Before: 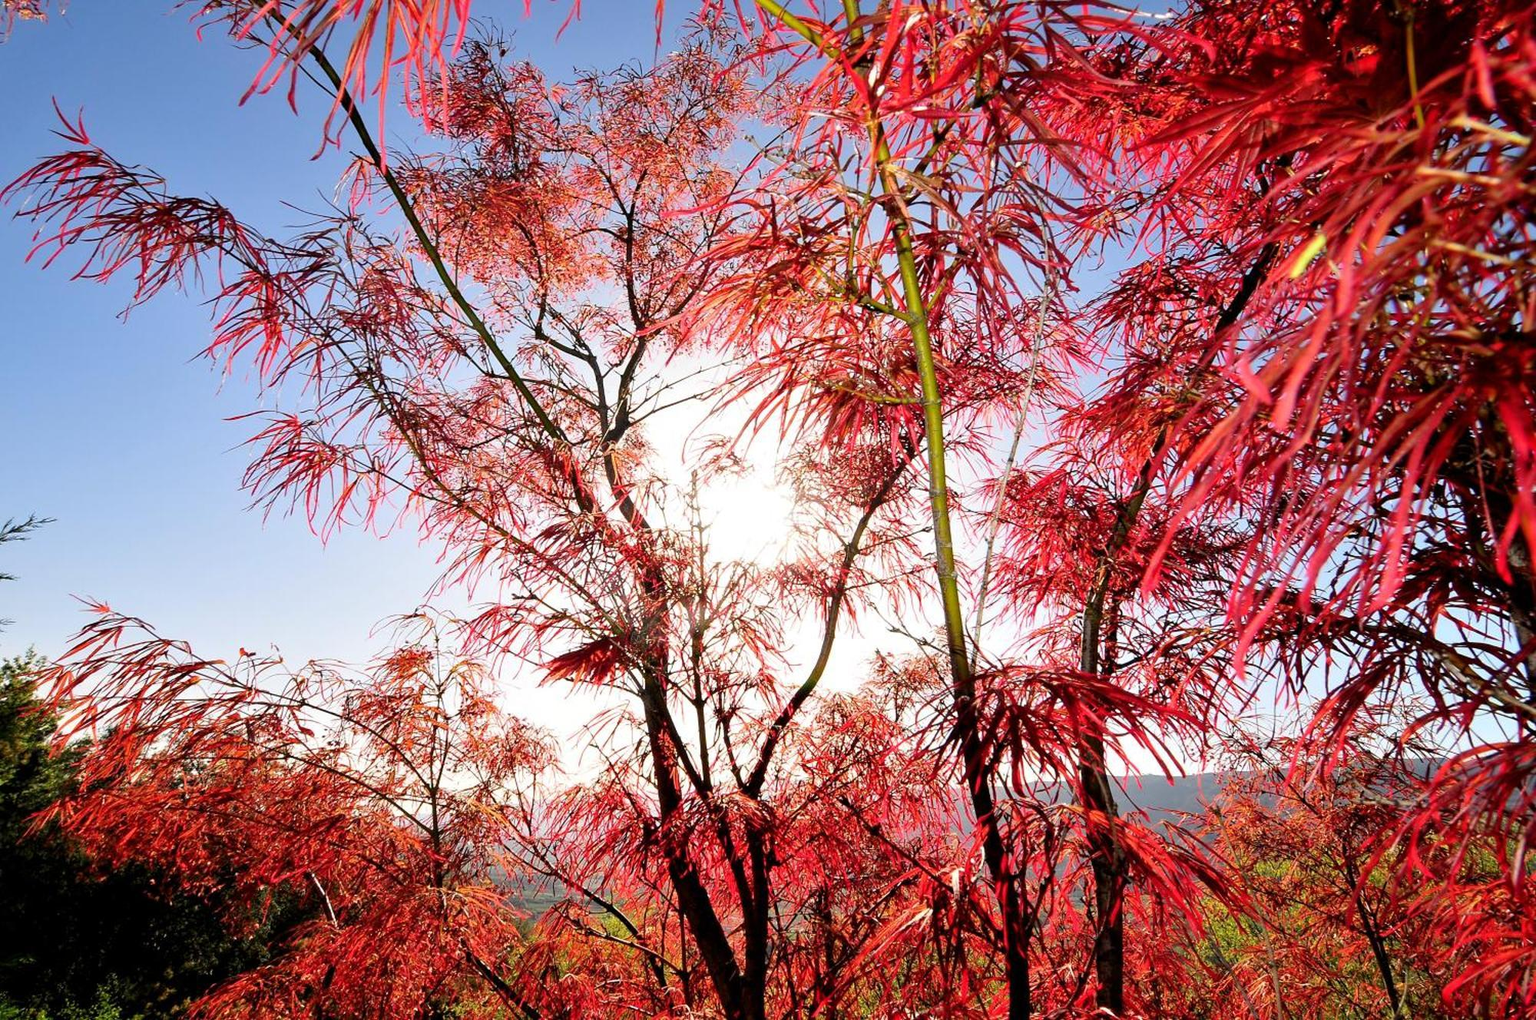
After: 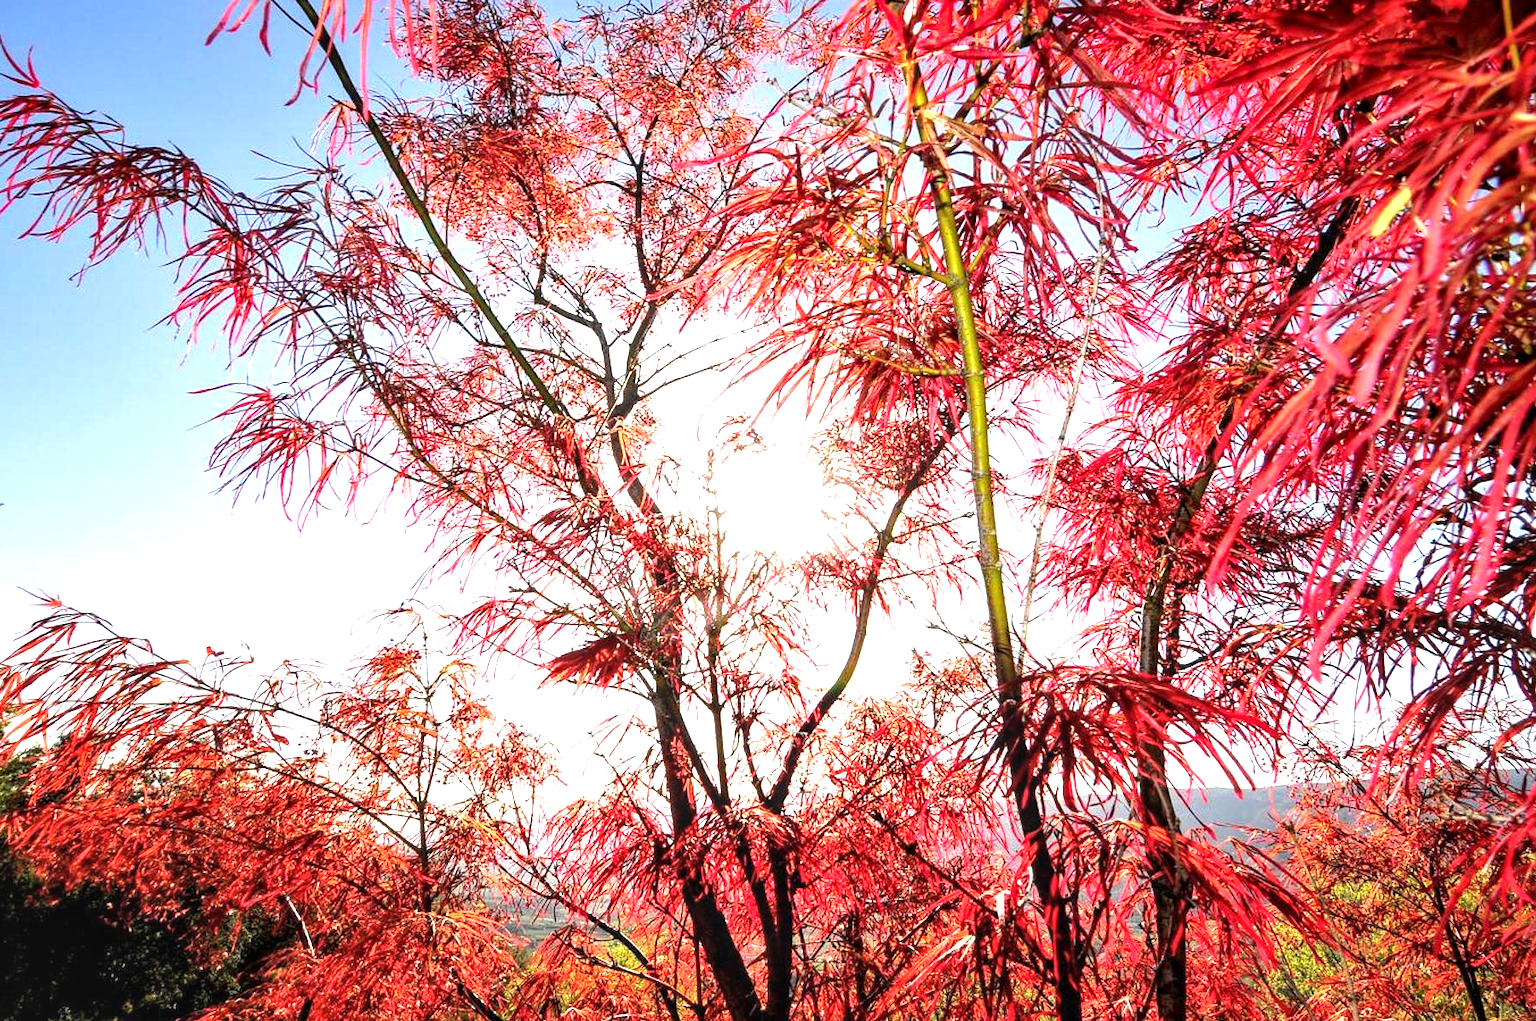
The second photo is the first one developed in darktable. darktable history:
exposure: black level correction 0, exposure 0.897 EV, compensate highlight preservation false
crop: left 3.528%, top 6.458%, right 6.282%, bottom 3.185%
local contrast: detail 130%
base curve: curves: ch0 [(0, 0) (0.303, 0.277) (1, 1)], preserve colors none
